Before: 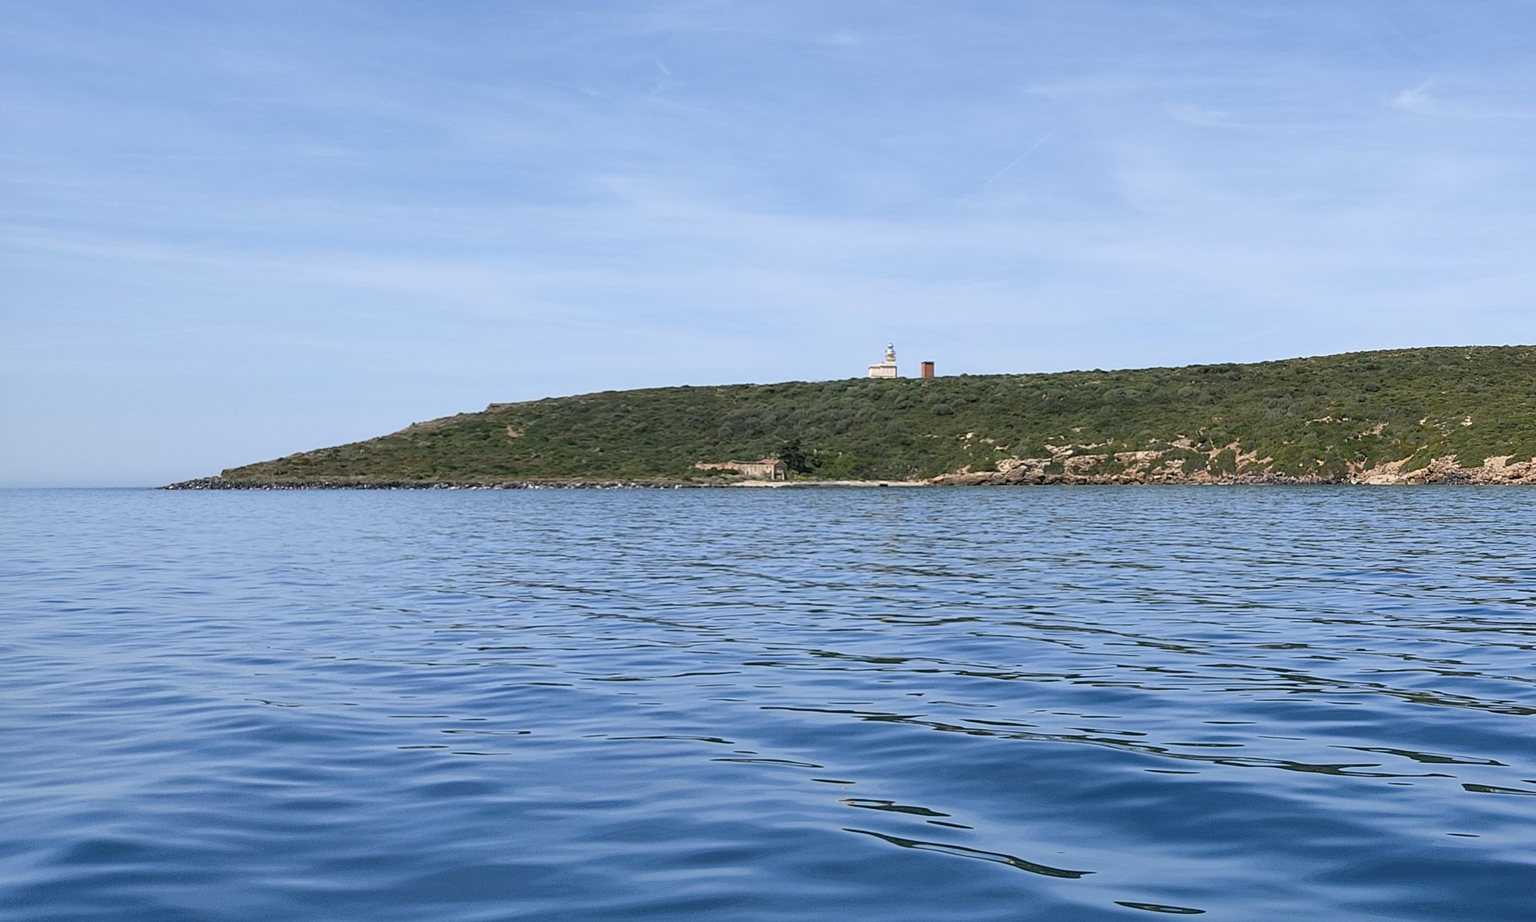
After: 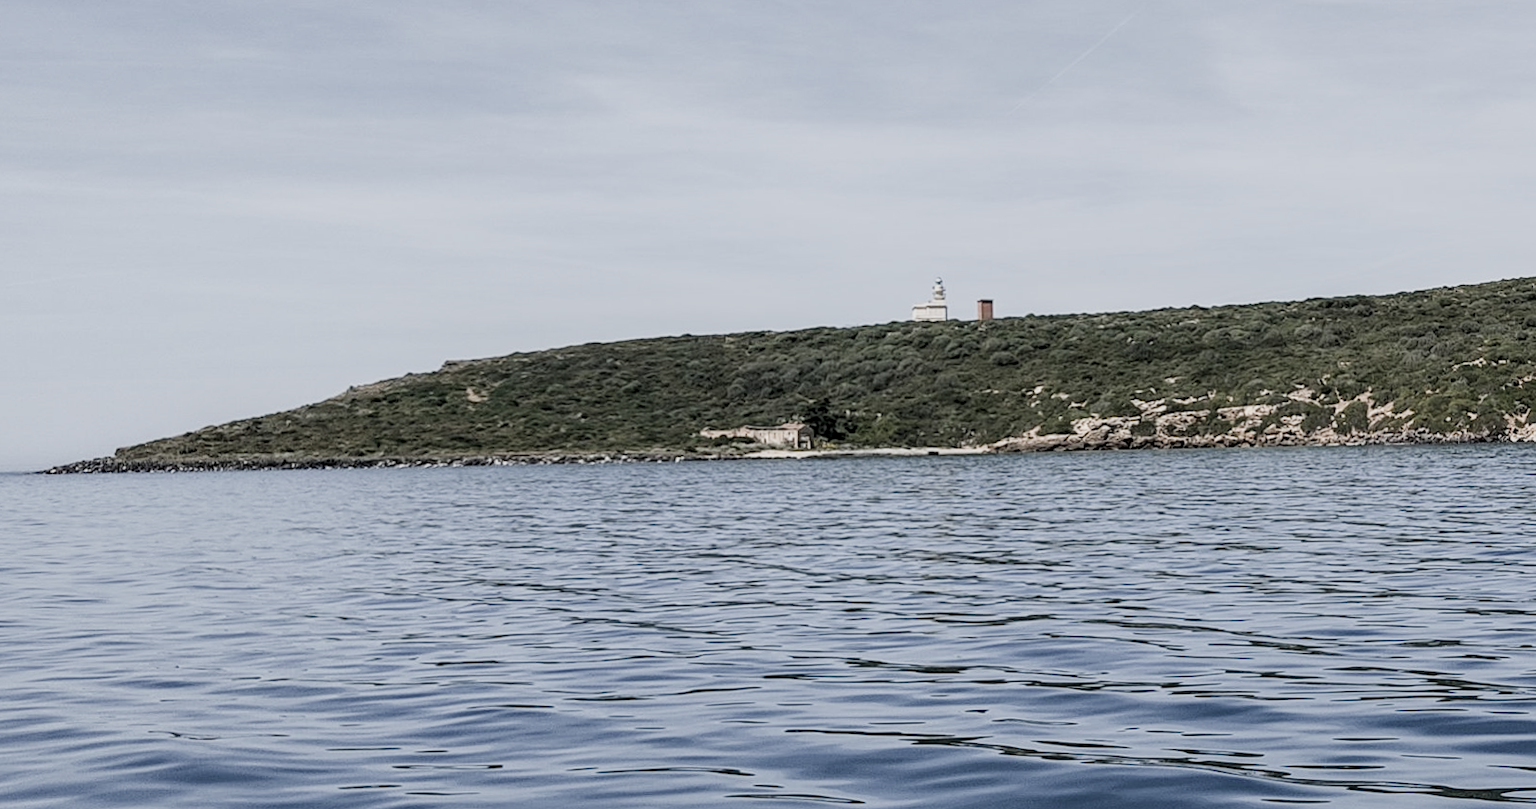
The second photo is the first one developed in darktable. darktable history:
sigmoid: on, module defaults
local contrast: on, module defaults
exposure: exposure 0.078 EV, compensate highlight preservation false
crop: left 7.856%, top 11.836%, right 10.12%, bottom 15.387%
rotate and perspective: rotation -1°, crop left 0.011, crop right 0.989, crop top 0.025, crop bottom 0.975
color zones: curves: ch0 [(0, 0.6) (0.129, 0.585) (0.193, 0.596) (0.429, 0.5) (0.571, 0.5) (0.714, 0.5) (0.857, 0.5) (1, 0.6)]; ch1 [(0, 0.453) (0.112, 0.245) (0.213, 0.252) (0.429, 0.233) (0.571, 0.231) (0.683, 0.242) (0.857, 0.296) (1, 0.453)]
